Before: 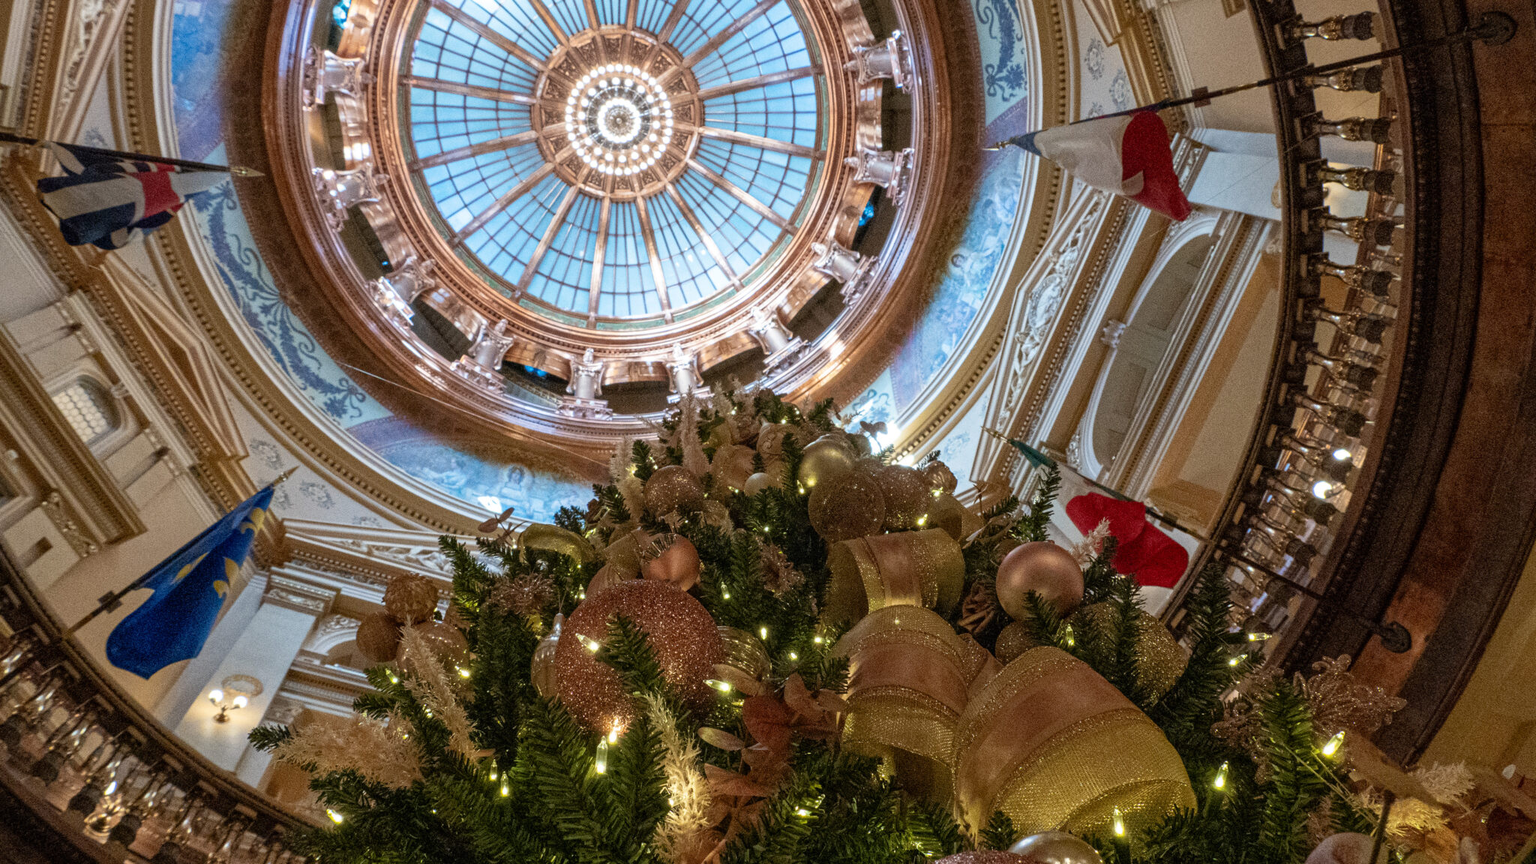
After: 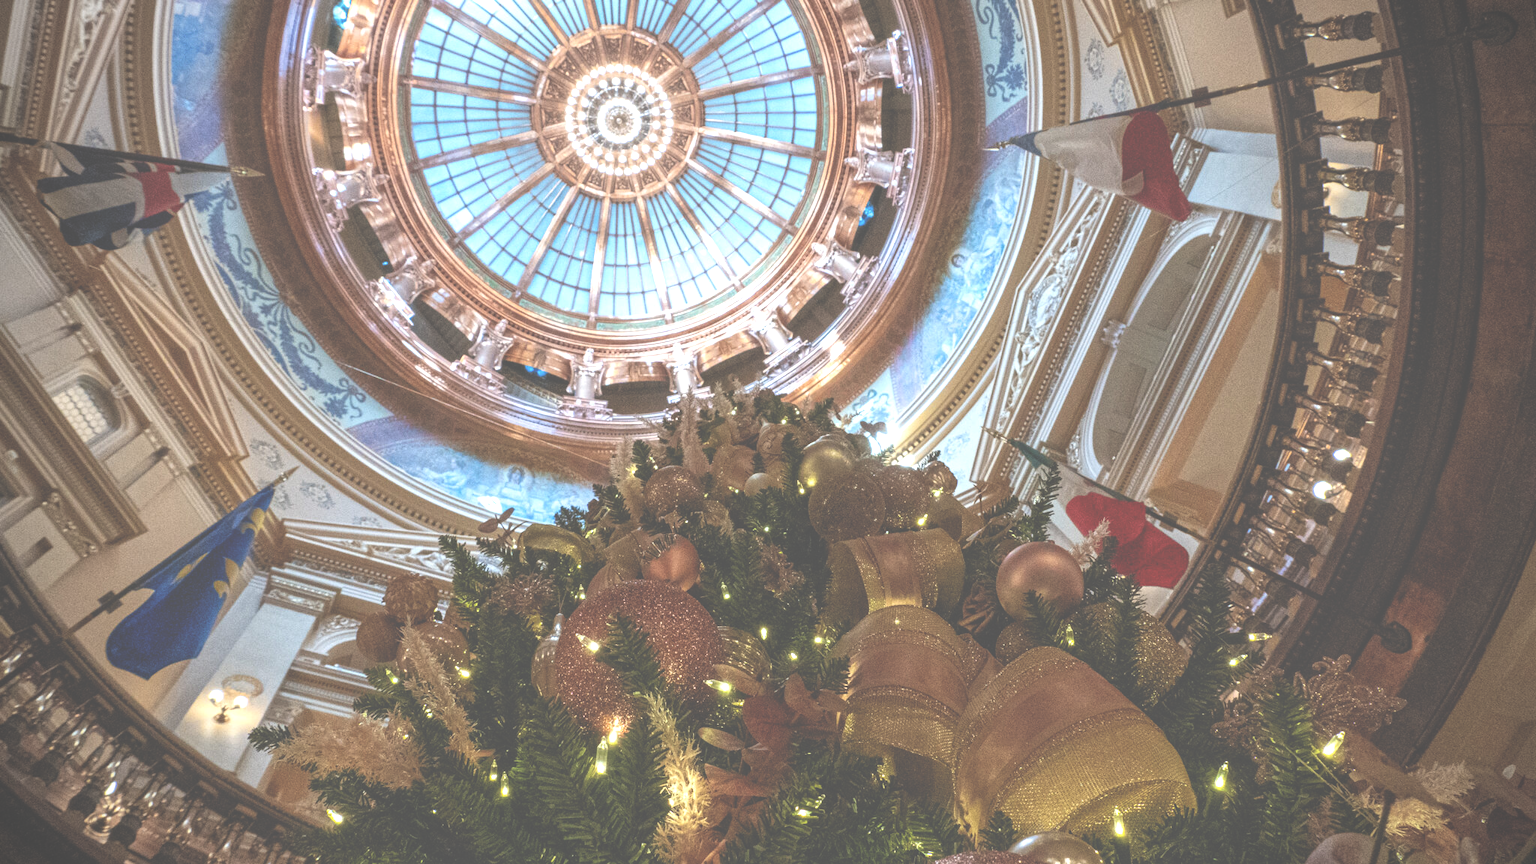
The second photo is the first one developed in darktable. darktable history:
exposure: black level correction -0.071, exposure 0.5 EV, compensate highlight preservation false
vignetting: width/height ratio 1.094
